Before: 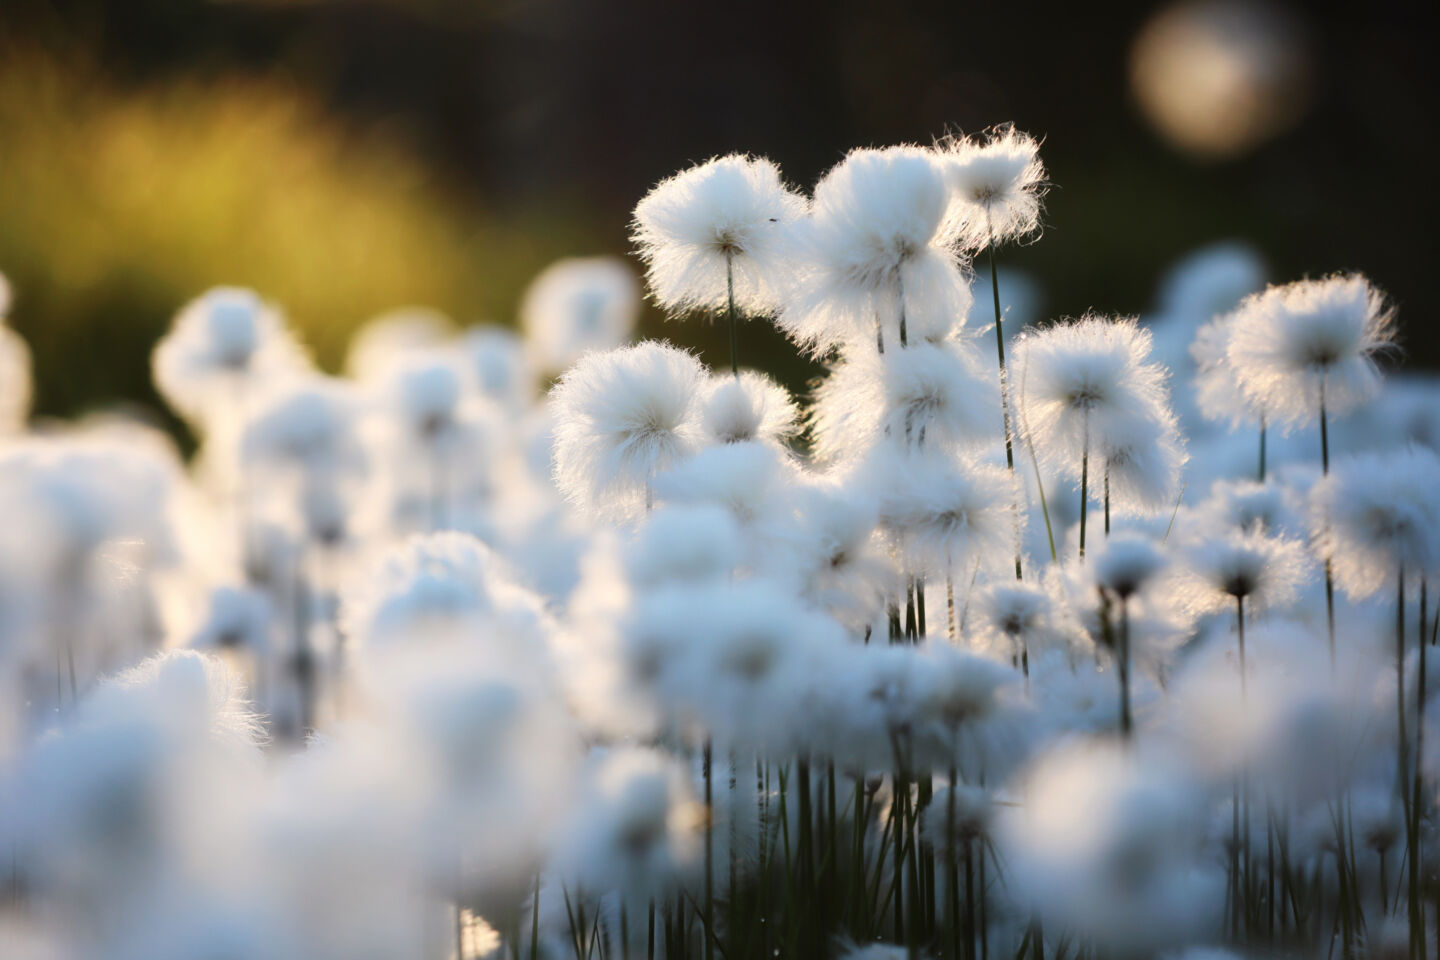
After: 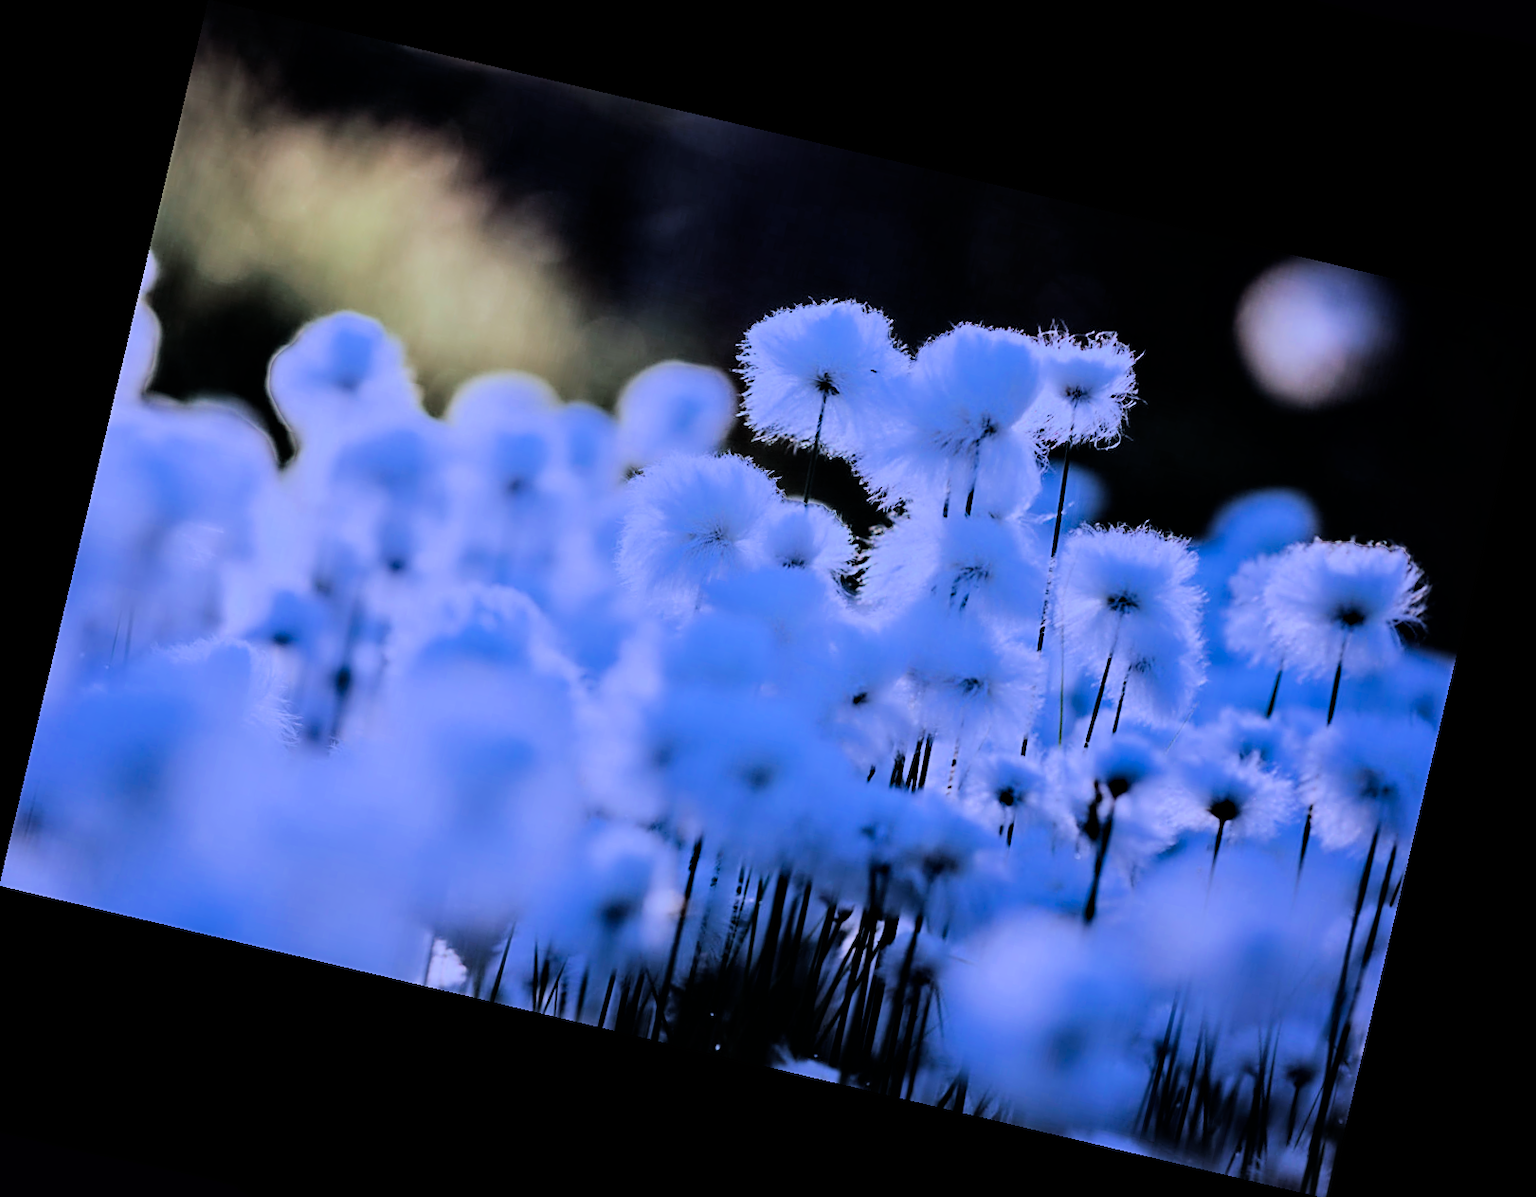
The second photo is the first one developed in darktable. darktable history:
filmic rgb: black relative exposure -6.15 EV, white relative exposure 6.96 EV, hardness 2.23, color science v6 (2022)
contrast equalizer: y [[0.511, 0.558, 0.631, 0.632, 0.559, 0.512], [0.5 ×6], [0.5 ×6], [0 ×6], [0 ×6]]
sharpen: on, module defaults
rotate and perspective: rotation 13.27°, automatic cropping off
tone equalizer: -8 EV -0.75 EV, -7 EV -0.7 EV, -6 EV -0.6 EV, -5 EV -0.4 EV, -3 EV 0.4 EV, -2 EV 0.6 EV, -1 EV 0.7 EV, +0 EV 0.75 EV, edges refinement/feathering 500, mask exposure compensation -1.57 EV, preserve details no
color calibration: output R [1.063, -0.012, -0.003, 0], output B [-0.079, 0.047, 1, 0], illuminant custom, x 0.46, y 0.43, temperature 2642.66 K
